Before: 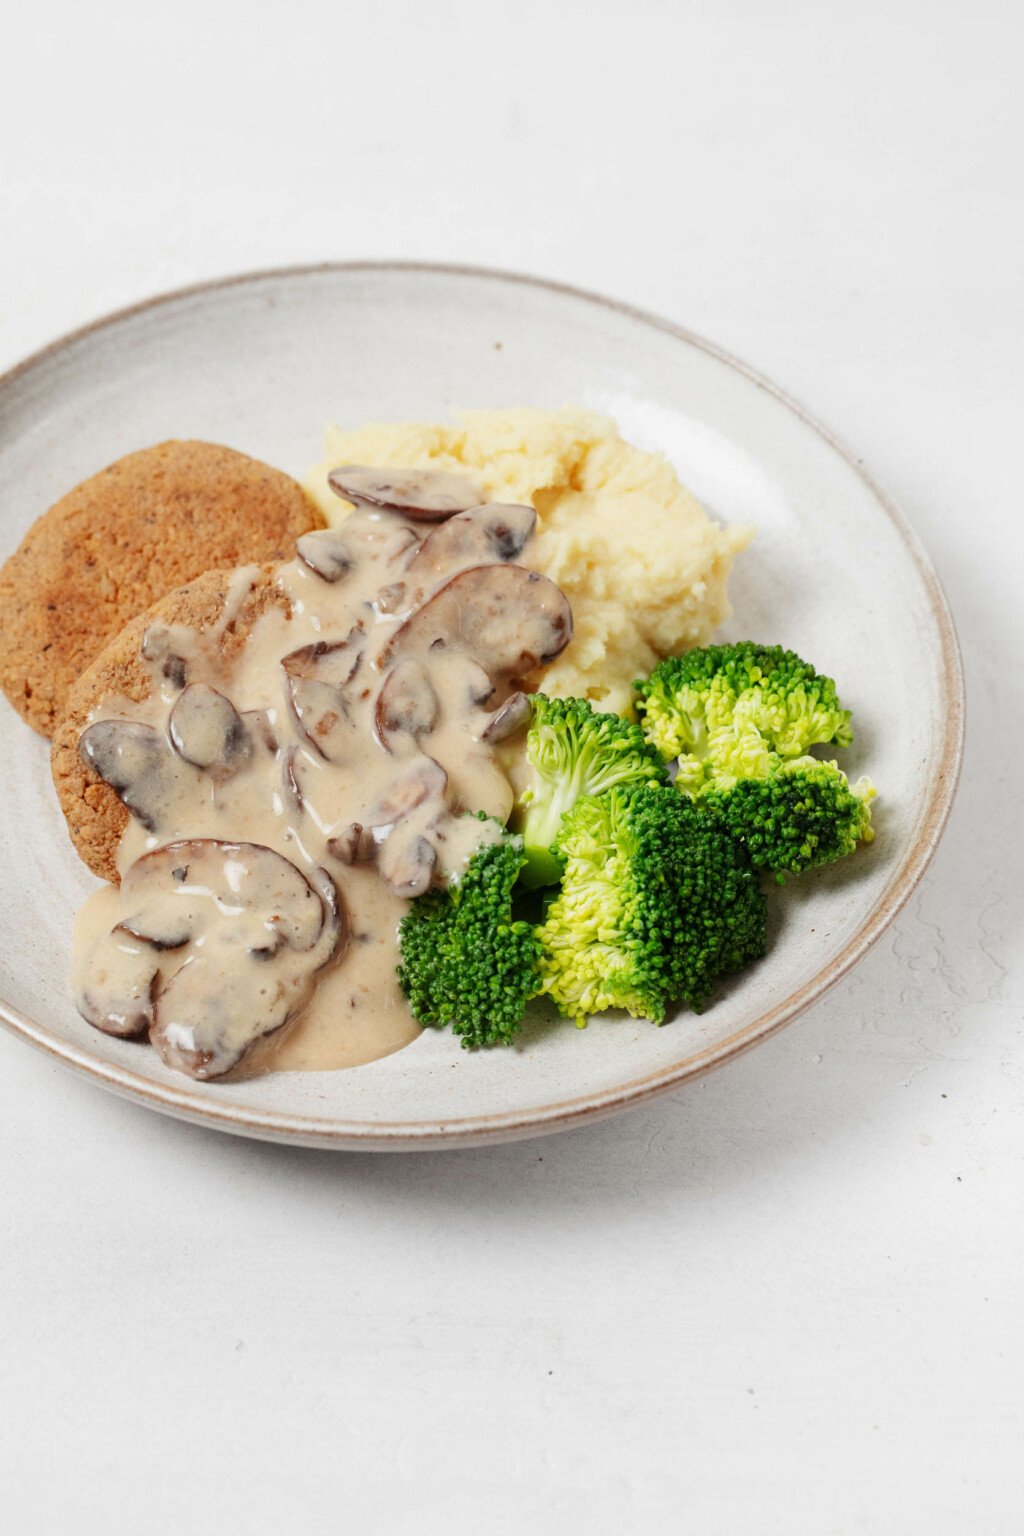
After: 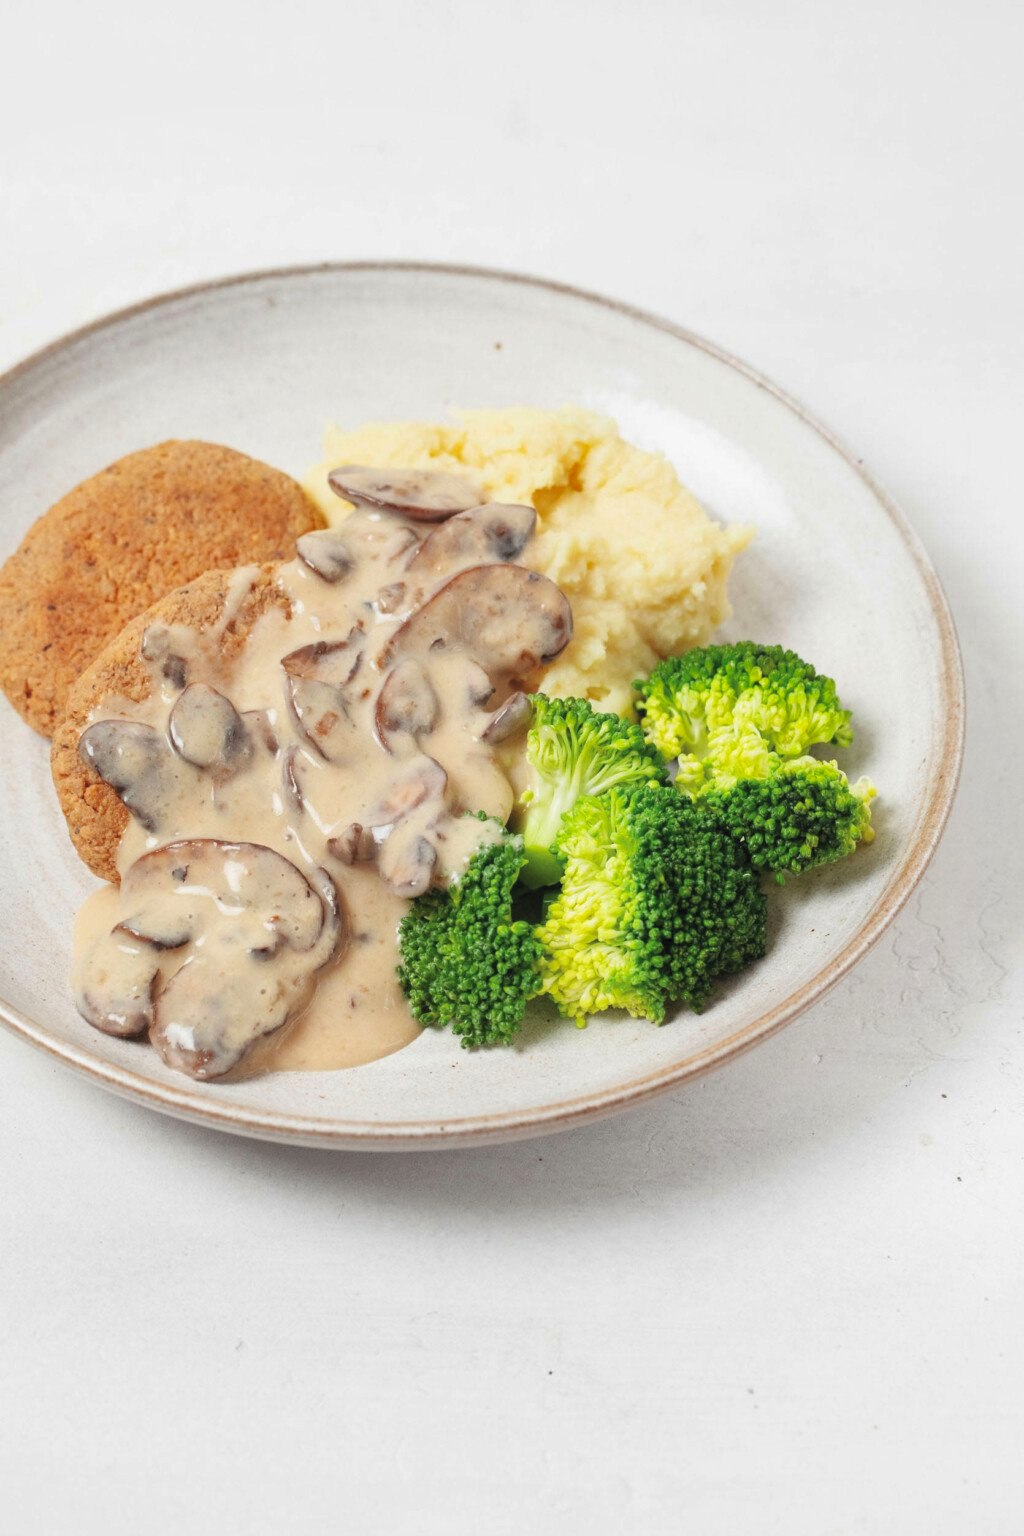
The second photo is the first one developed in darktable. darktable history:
shadows and highlights: shadows 30.23
contrast brightness saturation: contrast 0.142, brightness 0.221
